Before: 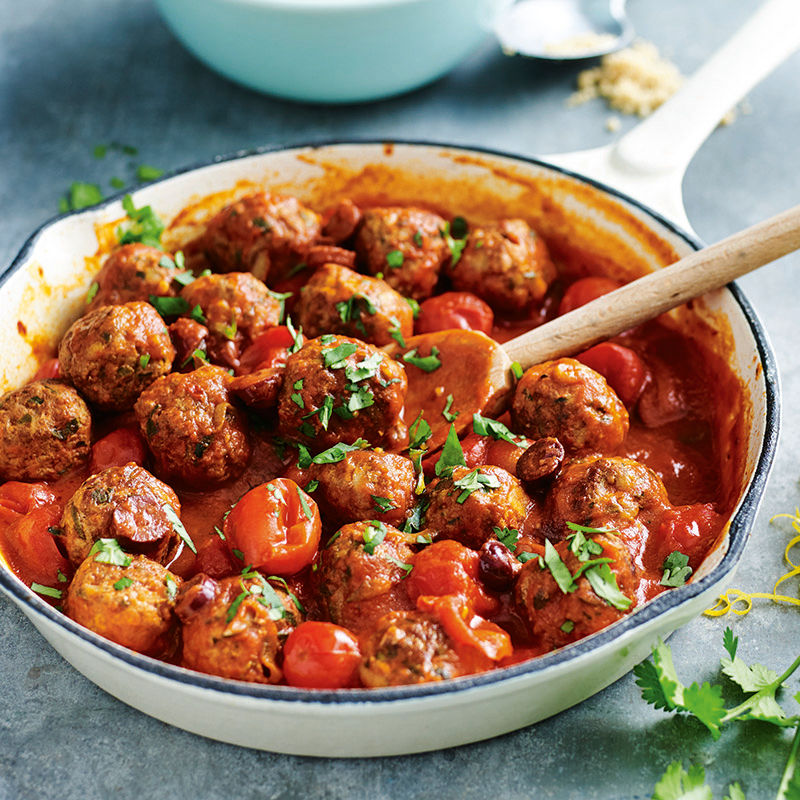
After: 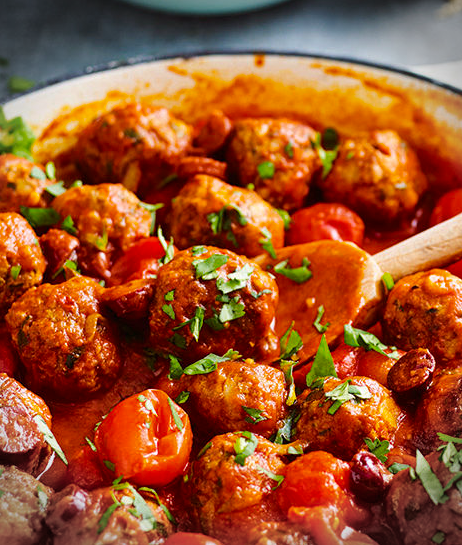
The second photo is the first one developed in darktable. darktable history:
crop: left 16.202%, top 11.208%, right 26.045%, bottom 20.557%
color balance: mode lift, gamma, gain (sRGB)
vignetting: fall-off start 88.03%, fall-off radius 24.9%
color balance rgb: perceptual saturation grading › global saturation 20%, global vibrance 20%
rgb levels: mode RGB, independent channels, levels [[0, 0.474, 1], [0, 0.5, 1], [0, 0.5, 1]]
